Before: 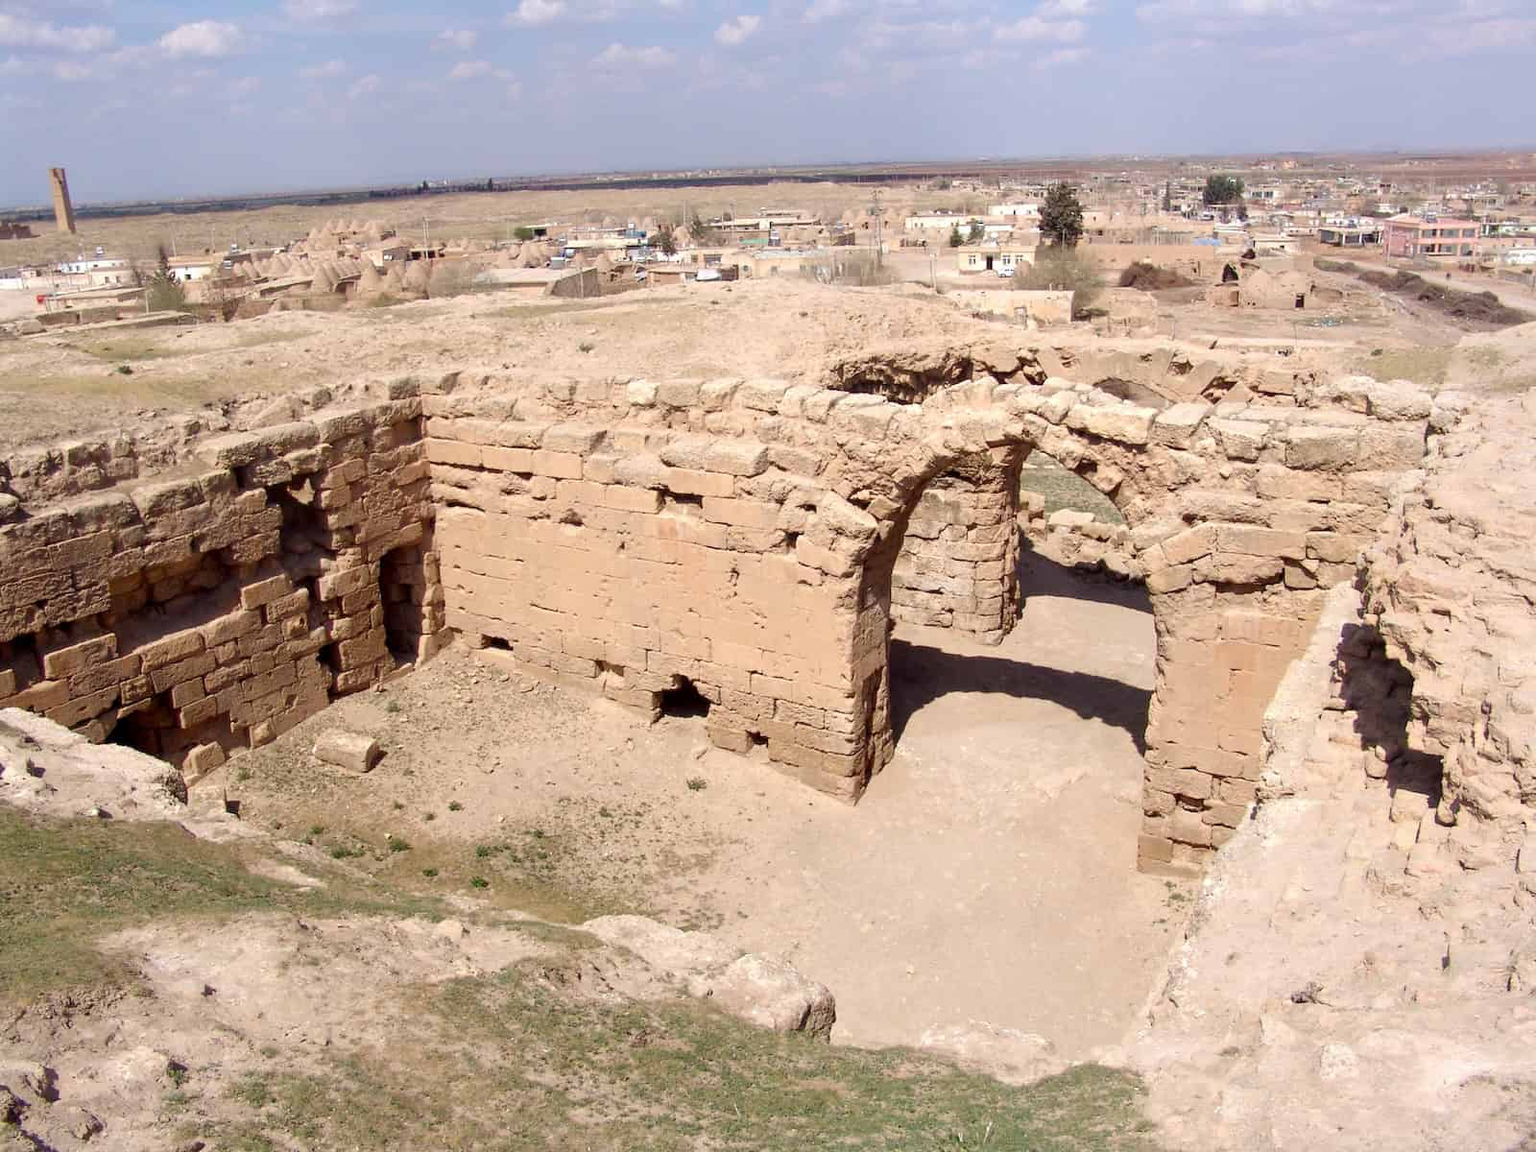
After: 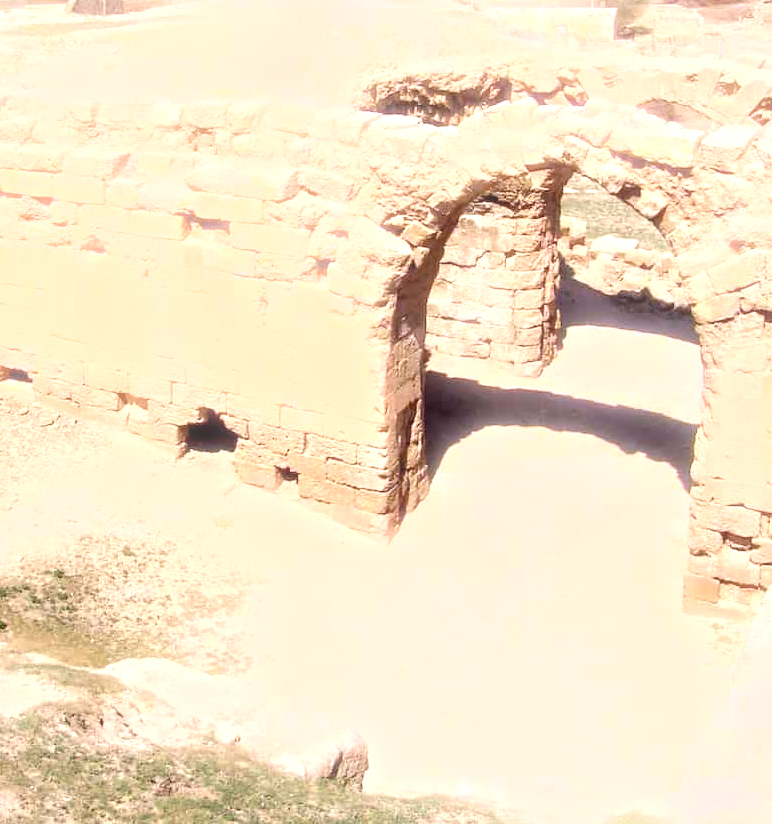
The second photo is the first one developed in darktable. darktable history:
crop: left 31.379%, top 24.658%, right 20.326%, bottom 6.628%
exposure: black level correction 0, exposure 0.95 EV, compensate exposure bias true, compensate highlight preservation false
white balance: red 1.004, blue 1.024
bloom: size 3%, threshold 100%, strength 0%
